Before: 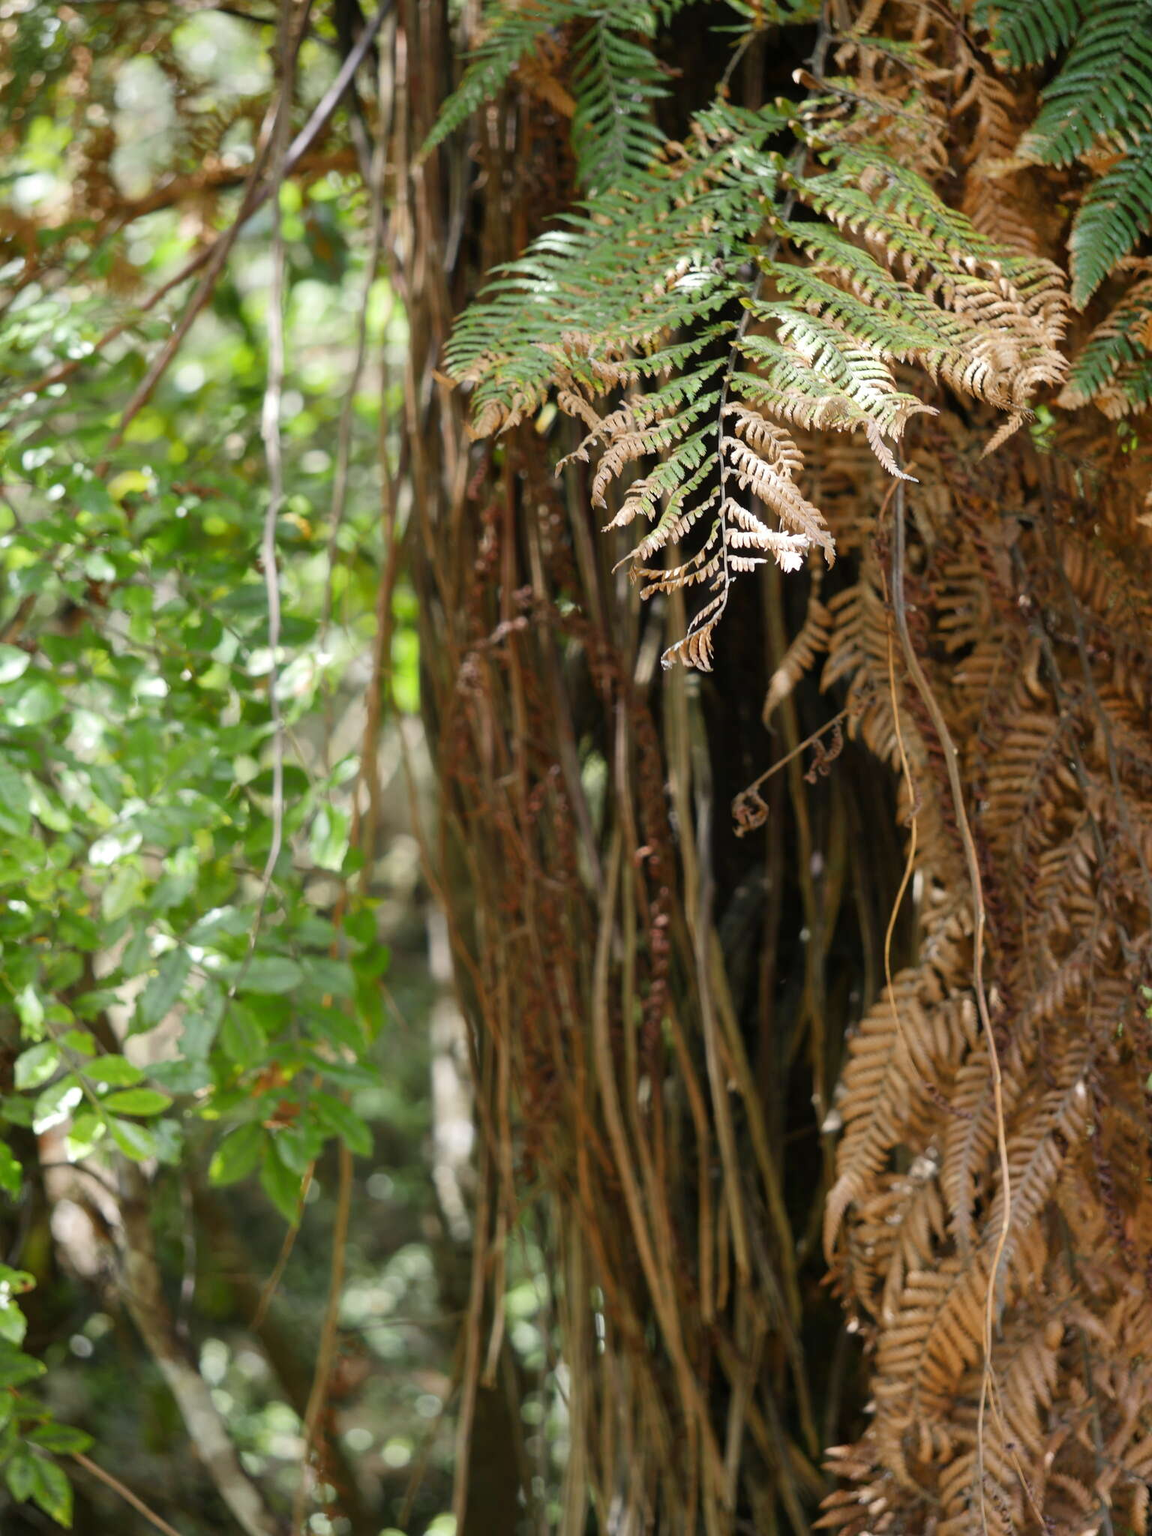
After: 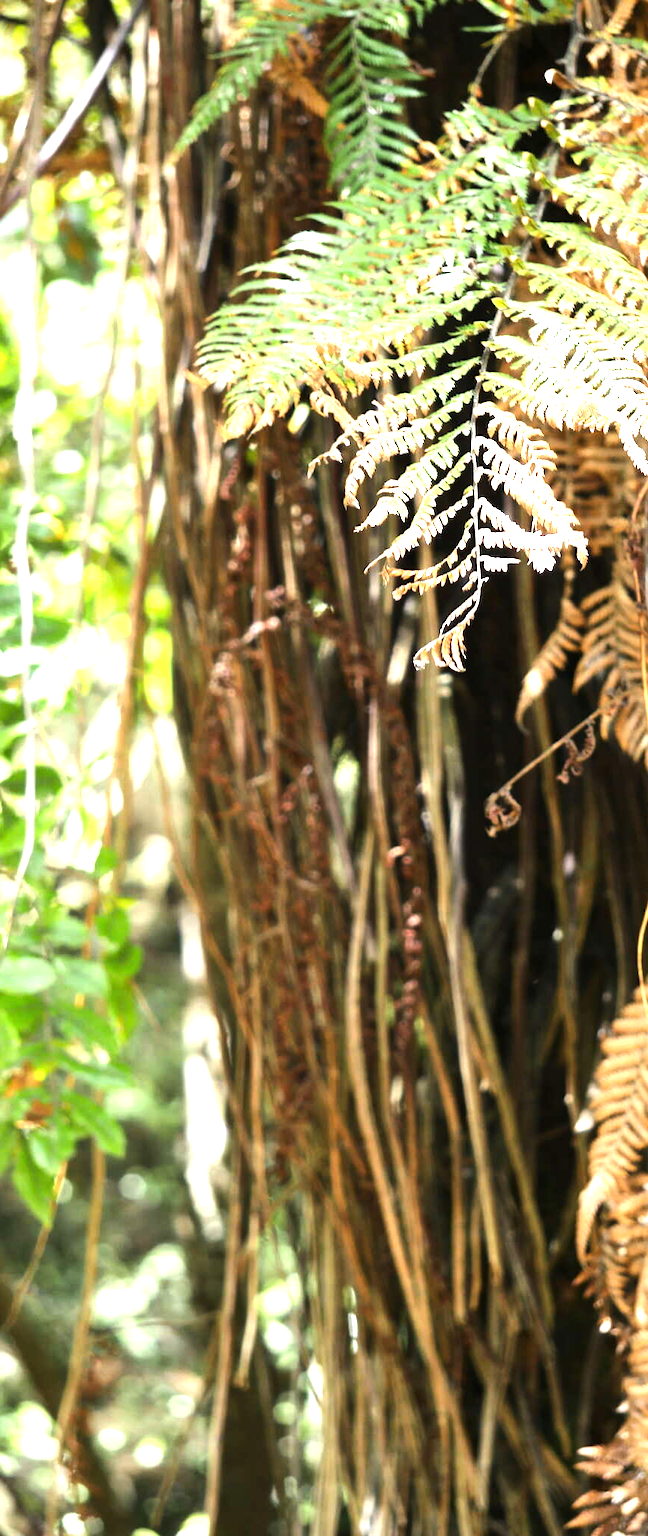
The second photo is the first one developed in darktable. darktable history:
exposure: black level correction 0, exposure 1.2 EV, compensate highlight preservation false
tone equalizer: -8 EV -0.75 EV, -7 EV -0.7 EV, -6 EV -0.6 EV, -5 EV -0.4 EV, -3 EV 0.4 EV, -2 EV 0.6 EV, -1 EV 0.7 EV, +0 EV 0.75 EV, edges refinement/feathering 500, mask exposure compensation -1.57 EV, preserve details no
white balance: emerald 1
crop: left 21.496%, right 22.254%
